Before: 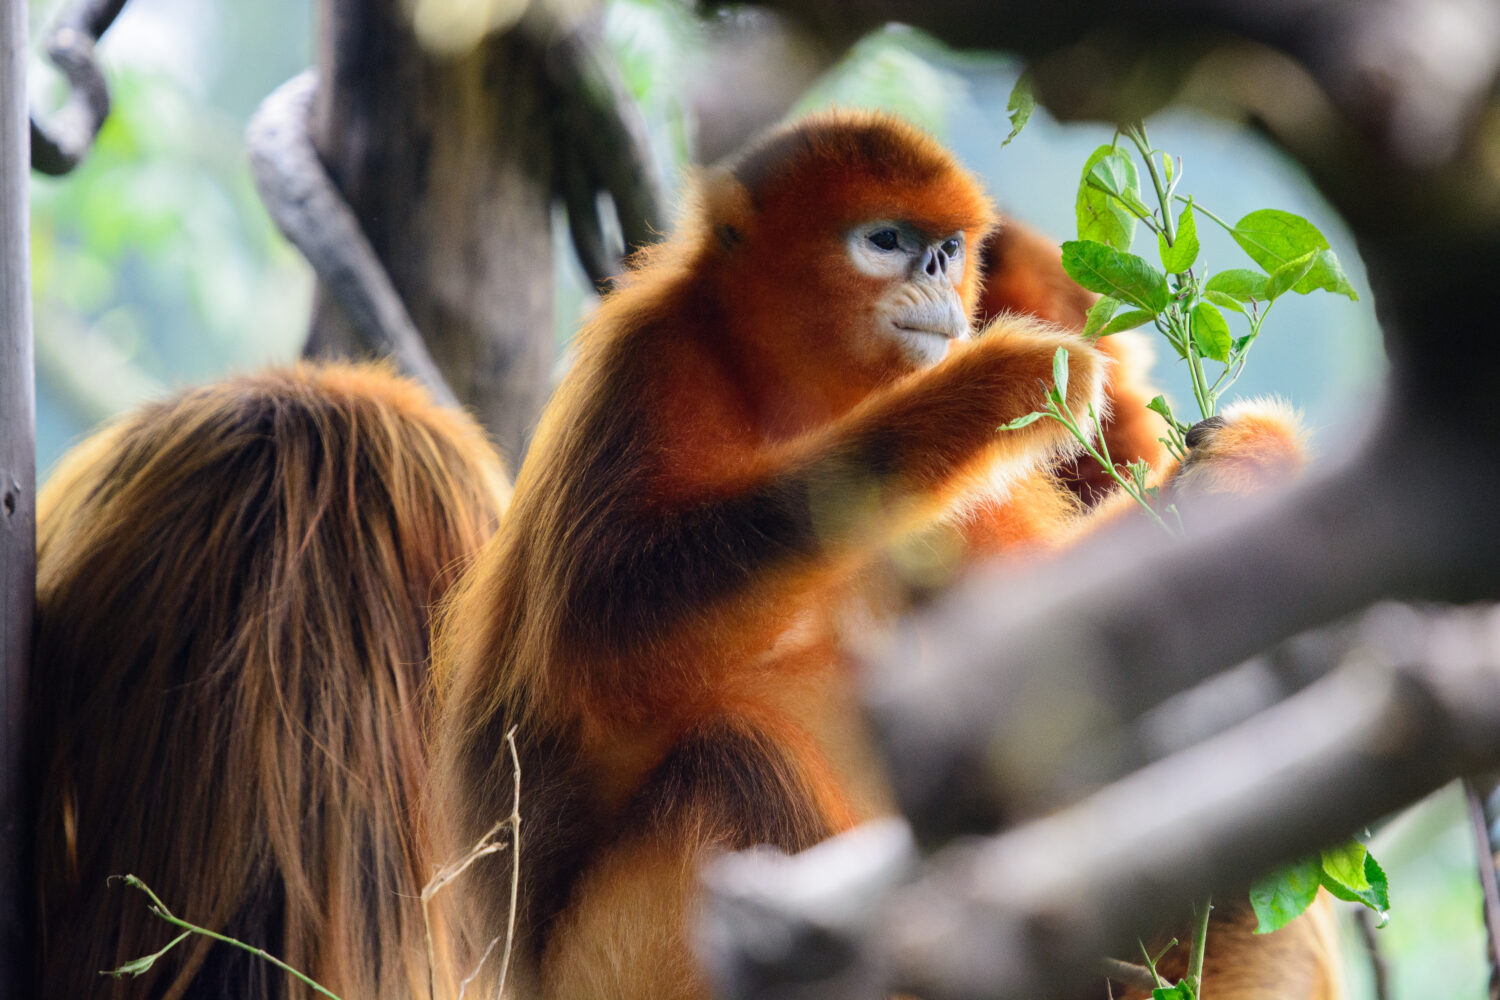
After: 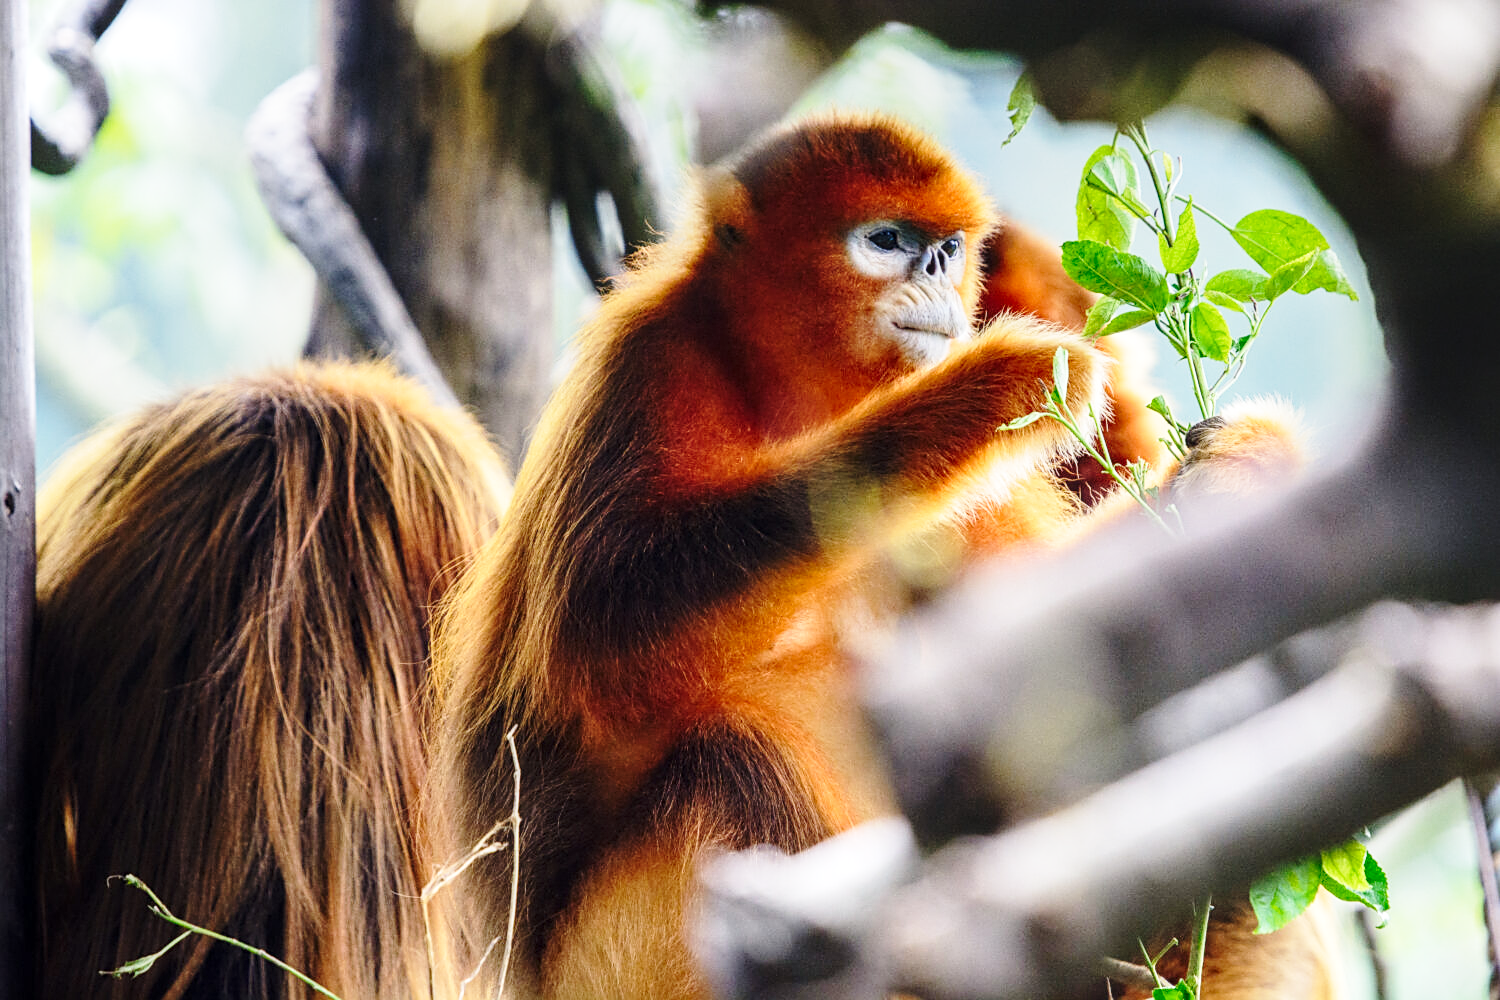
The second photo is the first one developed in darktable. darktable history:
base curve: curves: ch0 [(0, 0) (0.028, 0.03) (0.121, 0.232) (0.46, 0.748) (0.859, 0.968) (1, 1)], preserve colors none
sharpen: on, module defaults
local contrast: on, module defaults
